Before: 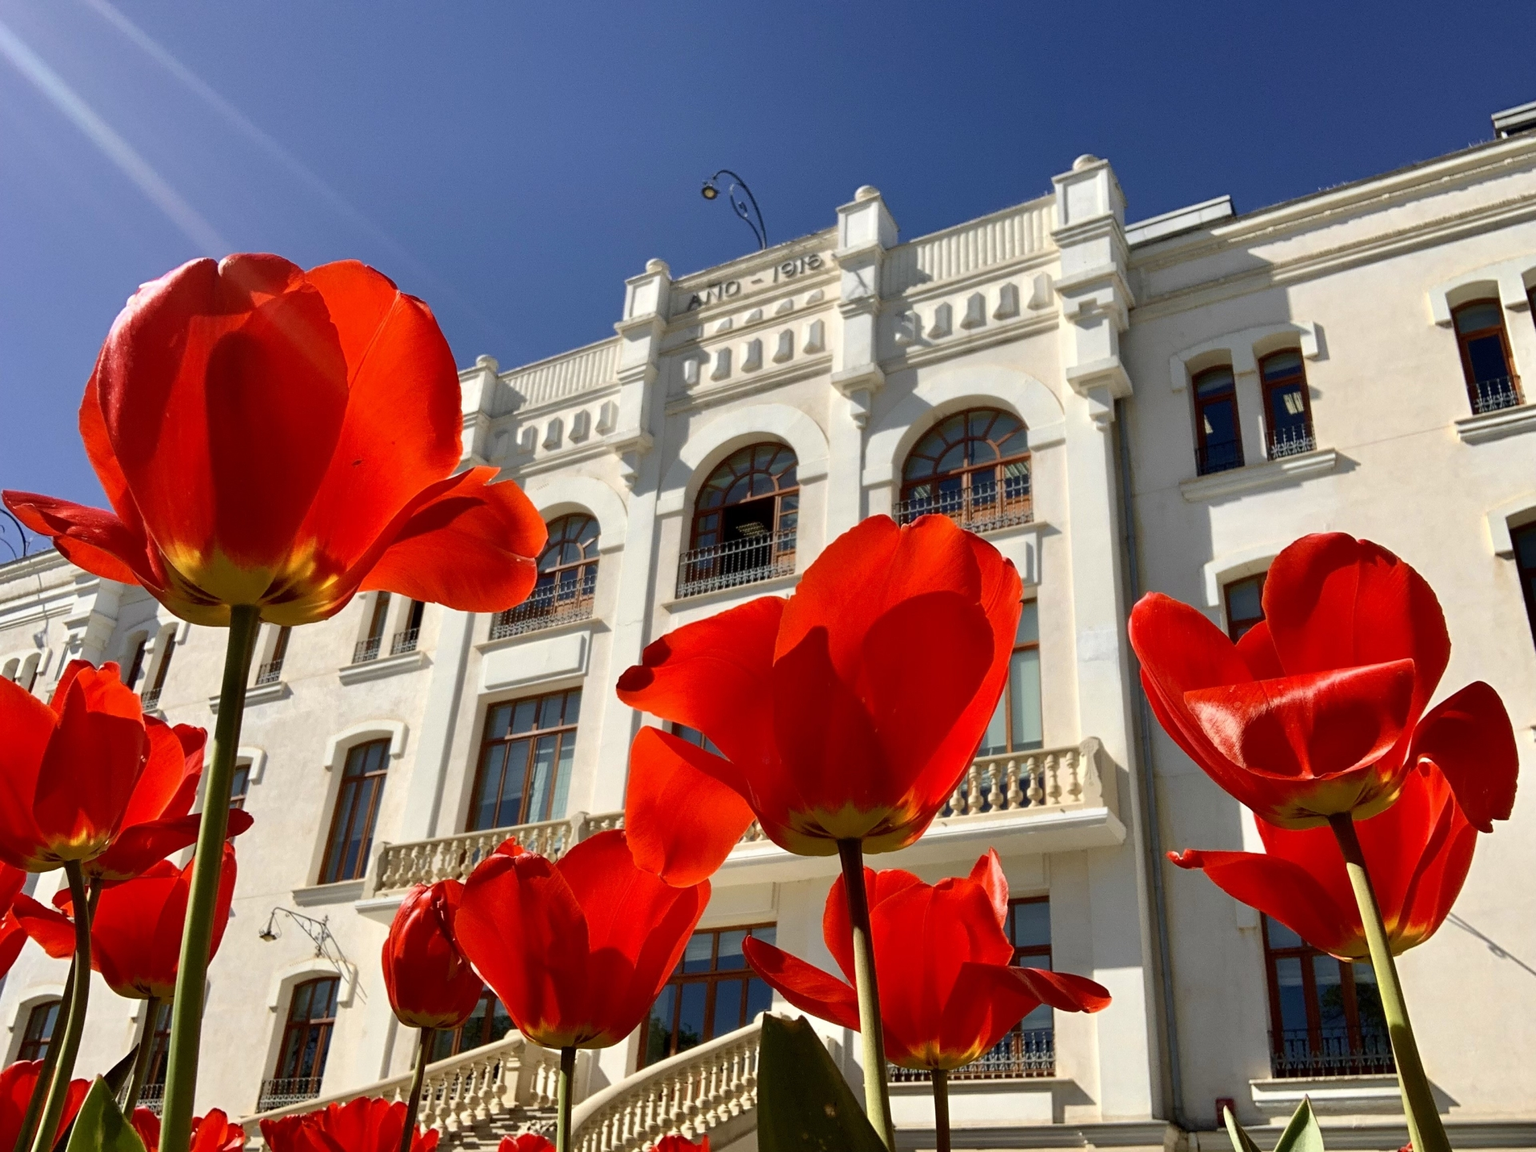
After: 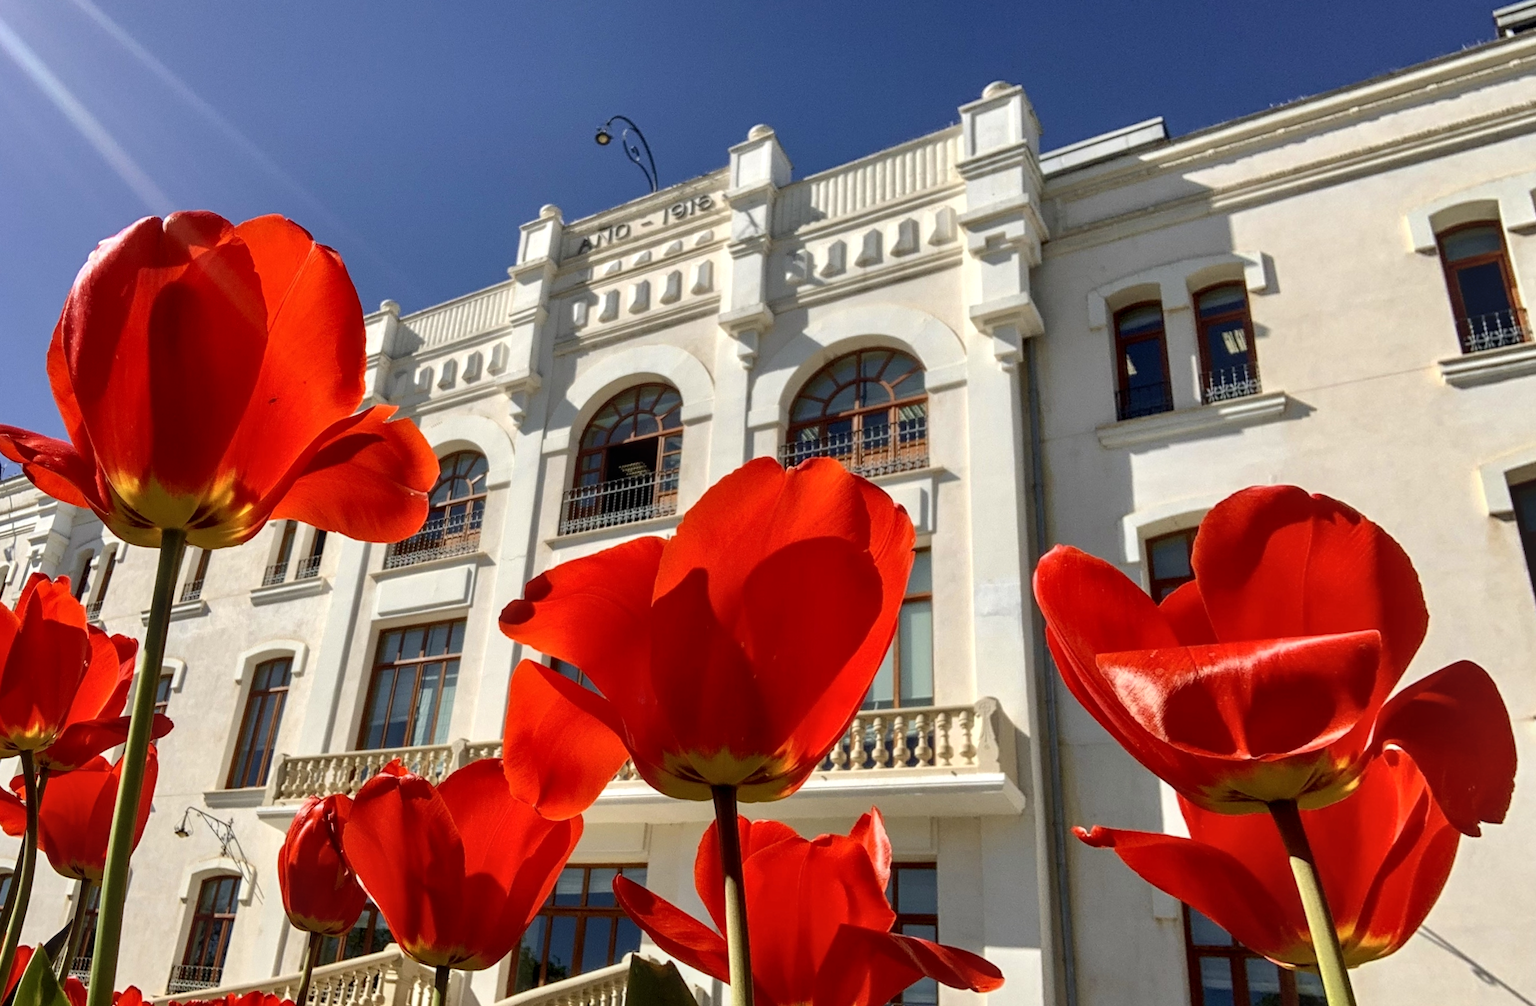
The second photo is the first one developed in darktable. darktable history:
local contrast: on, module defaults
rotate and perspective: rotation 1.69°, lens shift (vertical) -0.023, lens shift (horizontal) -0.291, crop left 0.025, crop right 0.988, crop top 0.092, crop bottom 0.842
